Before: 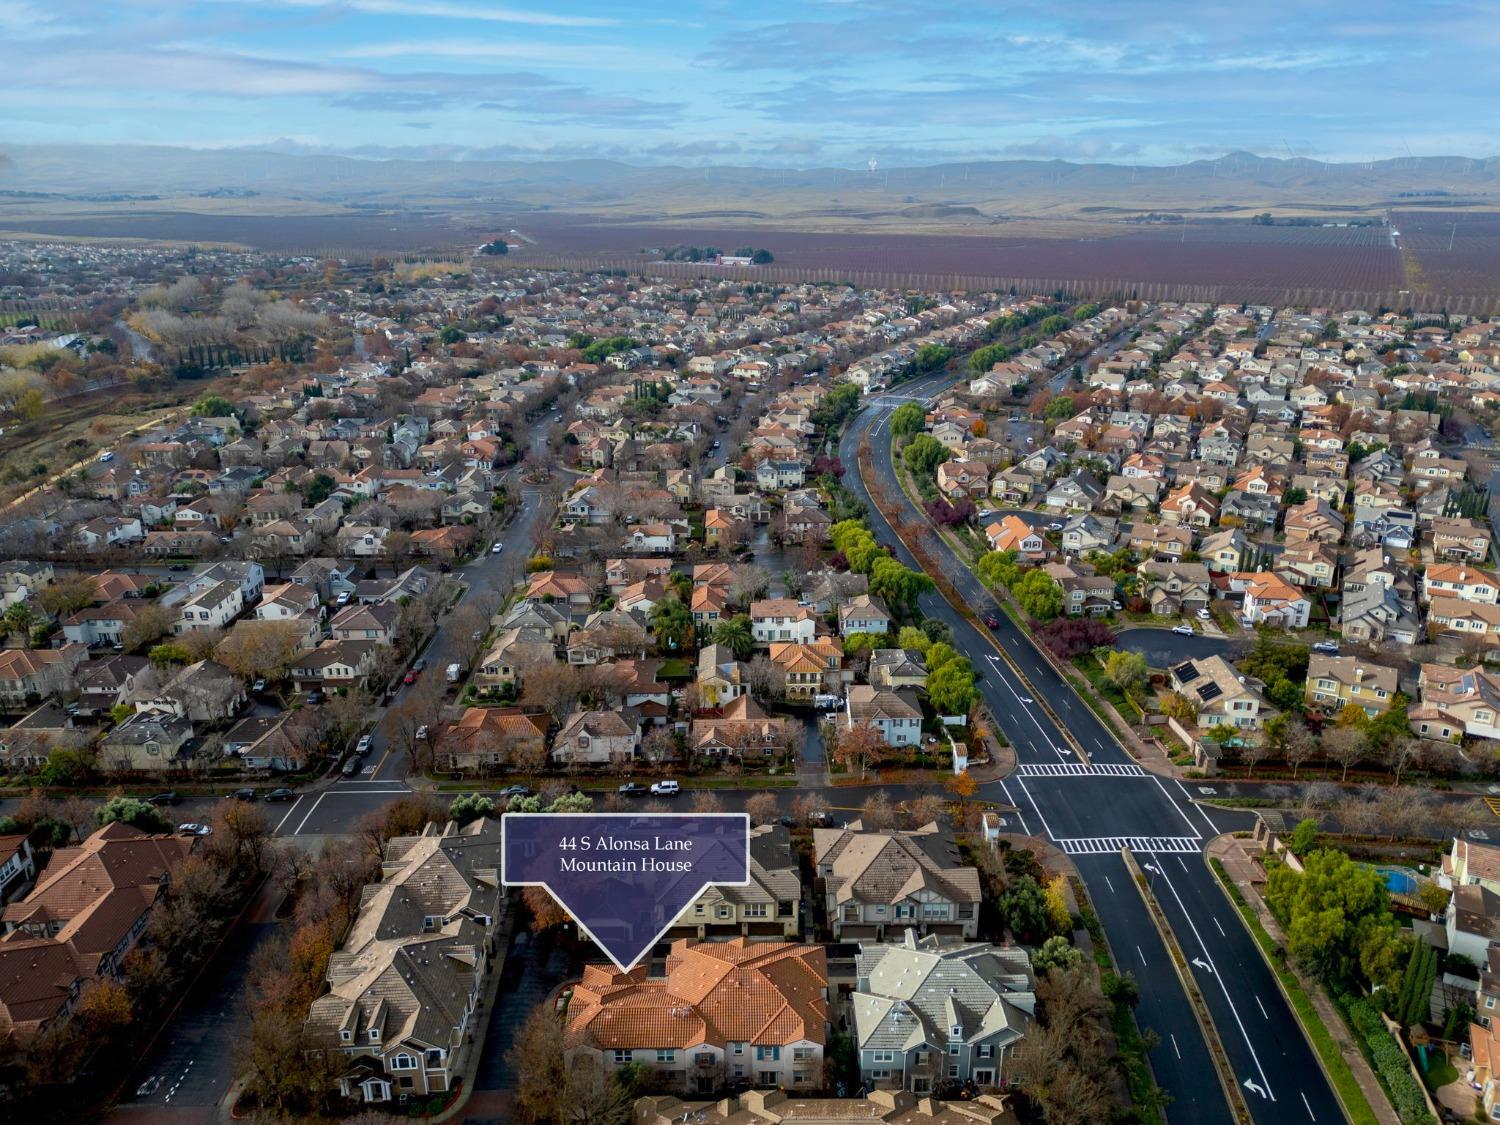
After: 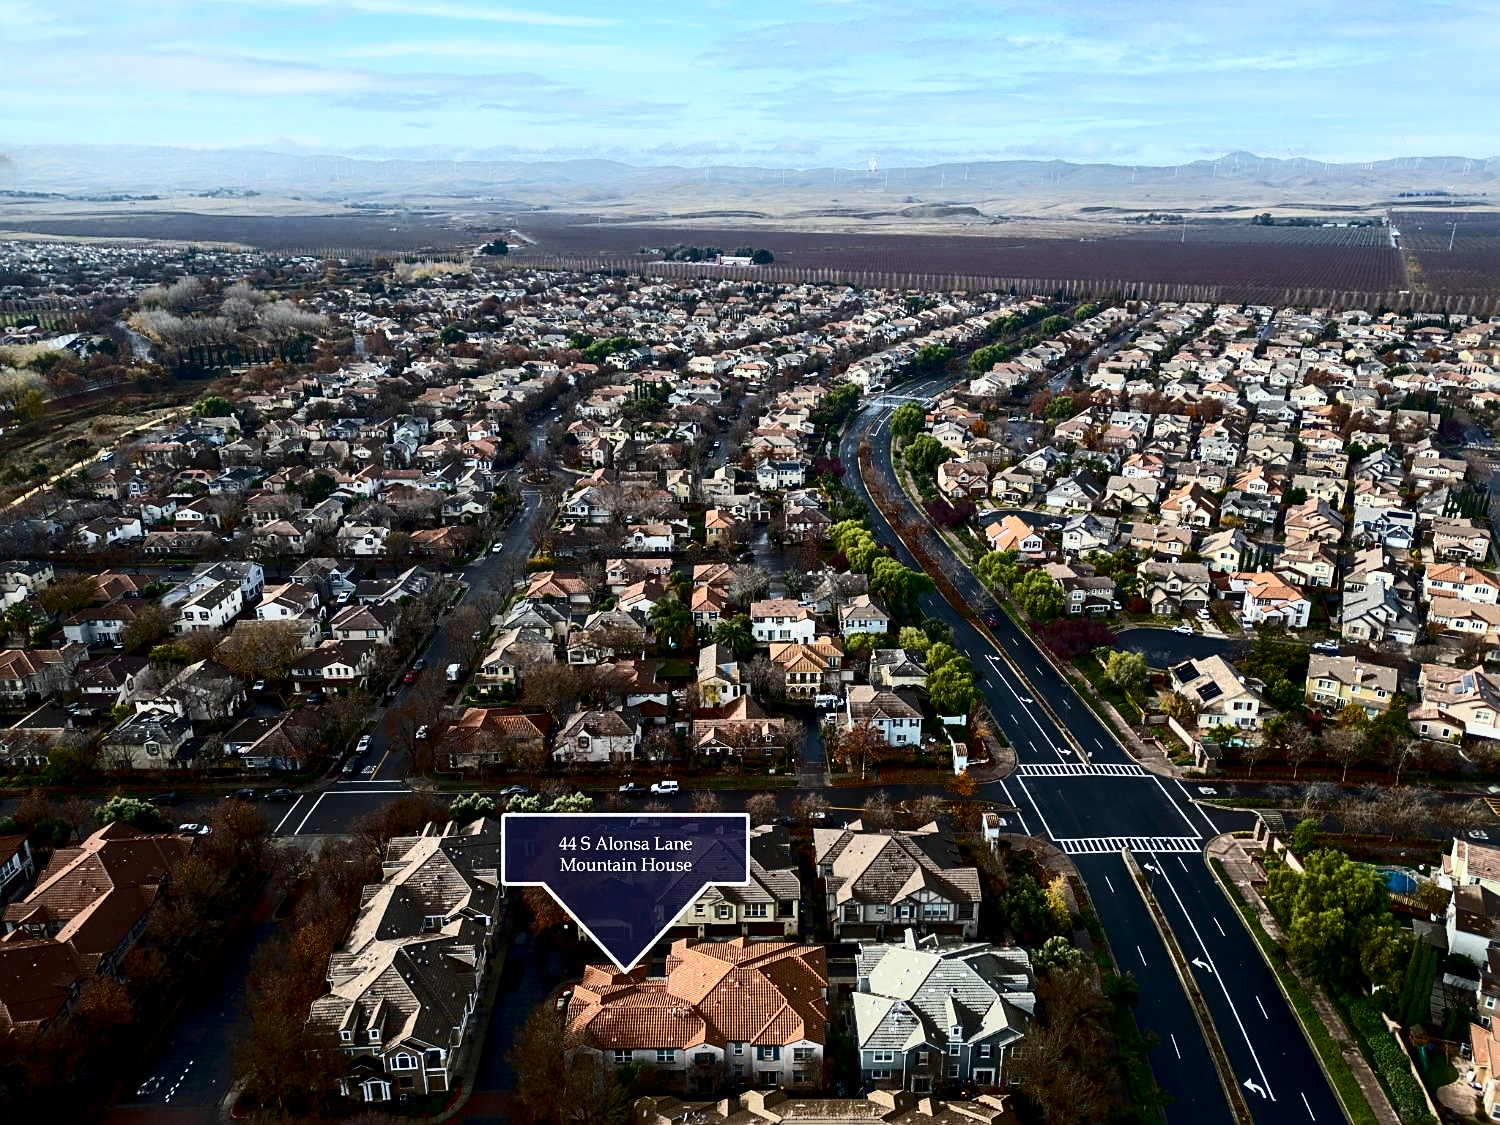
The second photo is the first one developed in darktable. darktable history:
sharpen: on, module defaults
contrast brightness saturation: contrast 0.482, saturation -0.091
